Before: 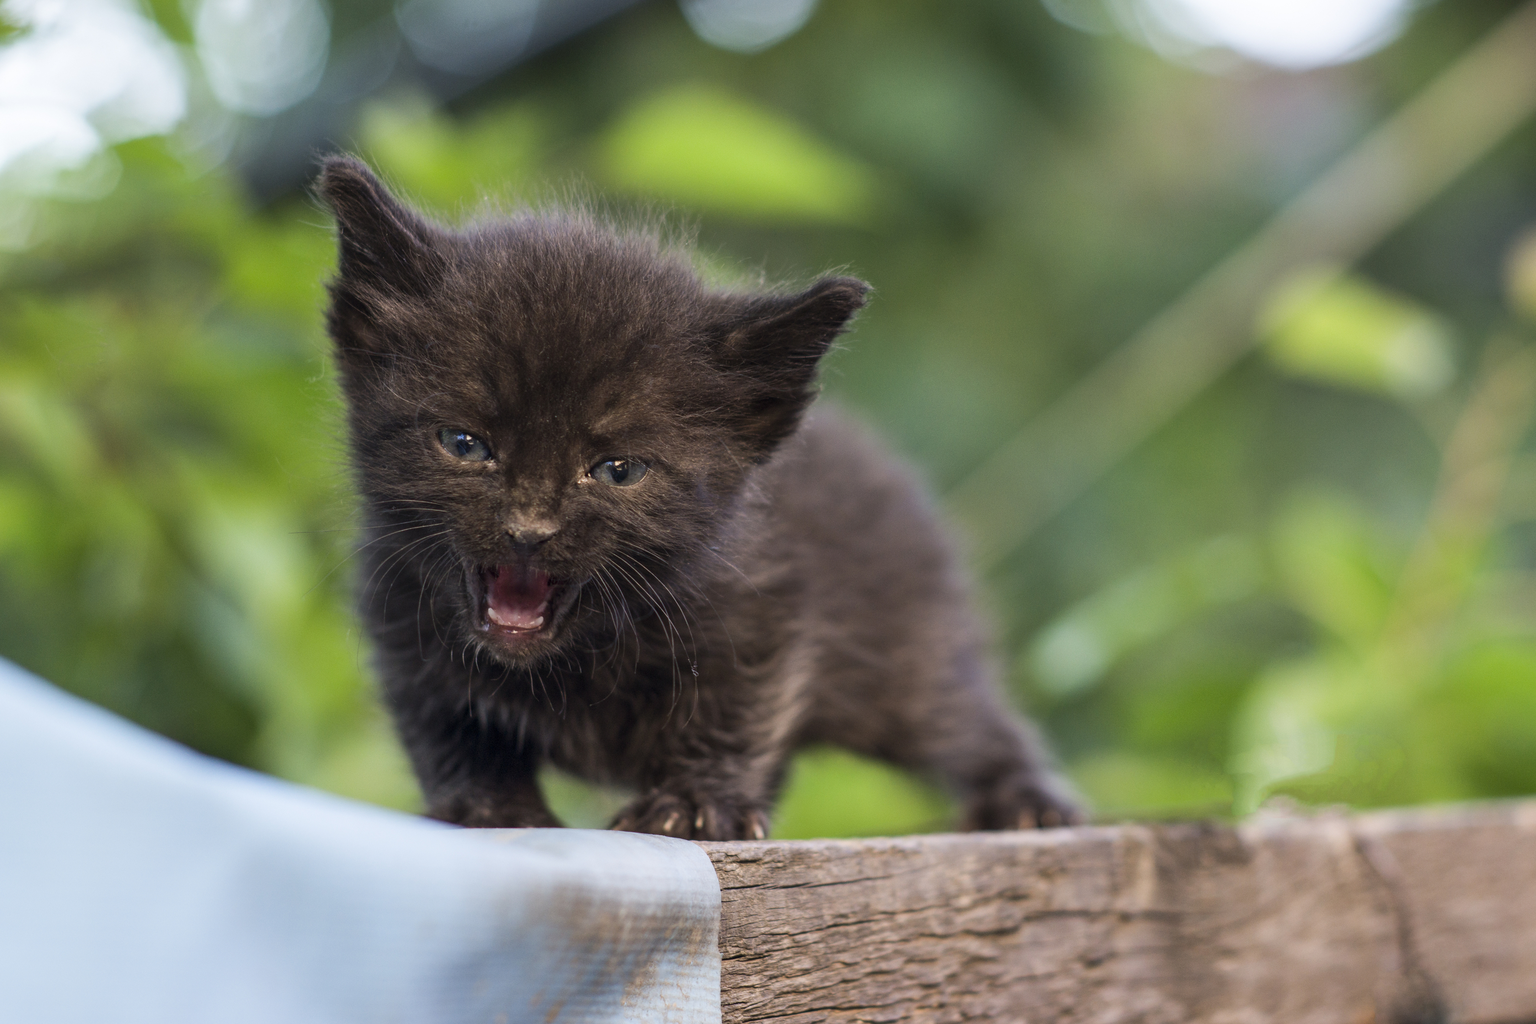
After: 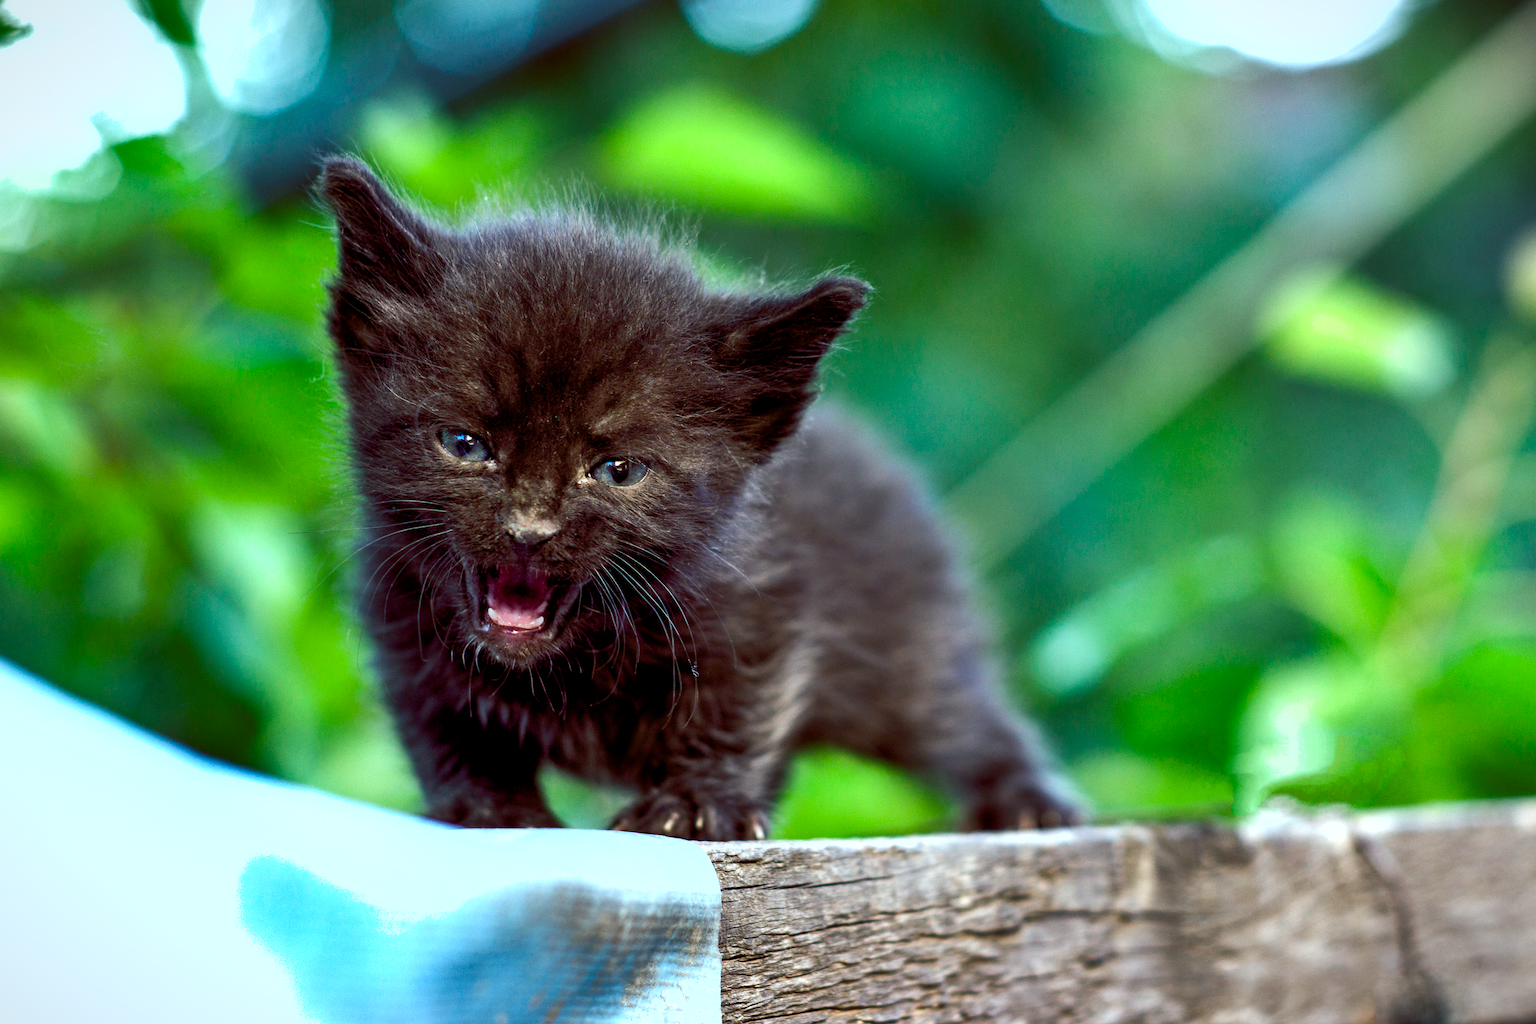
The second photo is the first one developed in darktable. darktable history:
vignetting: fall-off start 100%, brightness -0.282, width/height ratio 1.31
color balance rgb: shadows lift › luminance -7.7%, shadows lift › chroma 2.13%, shadows lift › hue 200.79°, power › luminance -7.77%, power › chroma 2.27%, power › hue 220.69°, highlights gain › luminance 15.15%, highlights gain › chroma 4%, highlights gain › hue 209.35°, global offset › luminance -0.21%, global offset › chroma 0.27%, perceptual saturation grading › global saturation 24.42%, perceptual saturation grading › highlights -24.42%, perceptual saturation grading › mid-tones 24.42%, perceptual saturation grading › shadows 40%, perceptual brilliance grading › global brilliance -5%, perceptual brilliance grading › highlights 24.42%, perceptual brilliance grading › mid-tones 7%, perceptual brilliance grading › shadows -5%
shadows and highlights: shadows 40, highlights -54, highlights color adjustment 46%, low approximation 0.01, soften with gaussian
